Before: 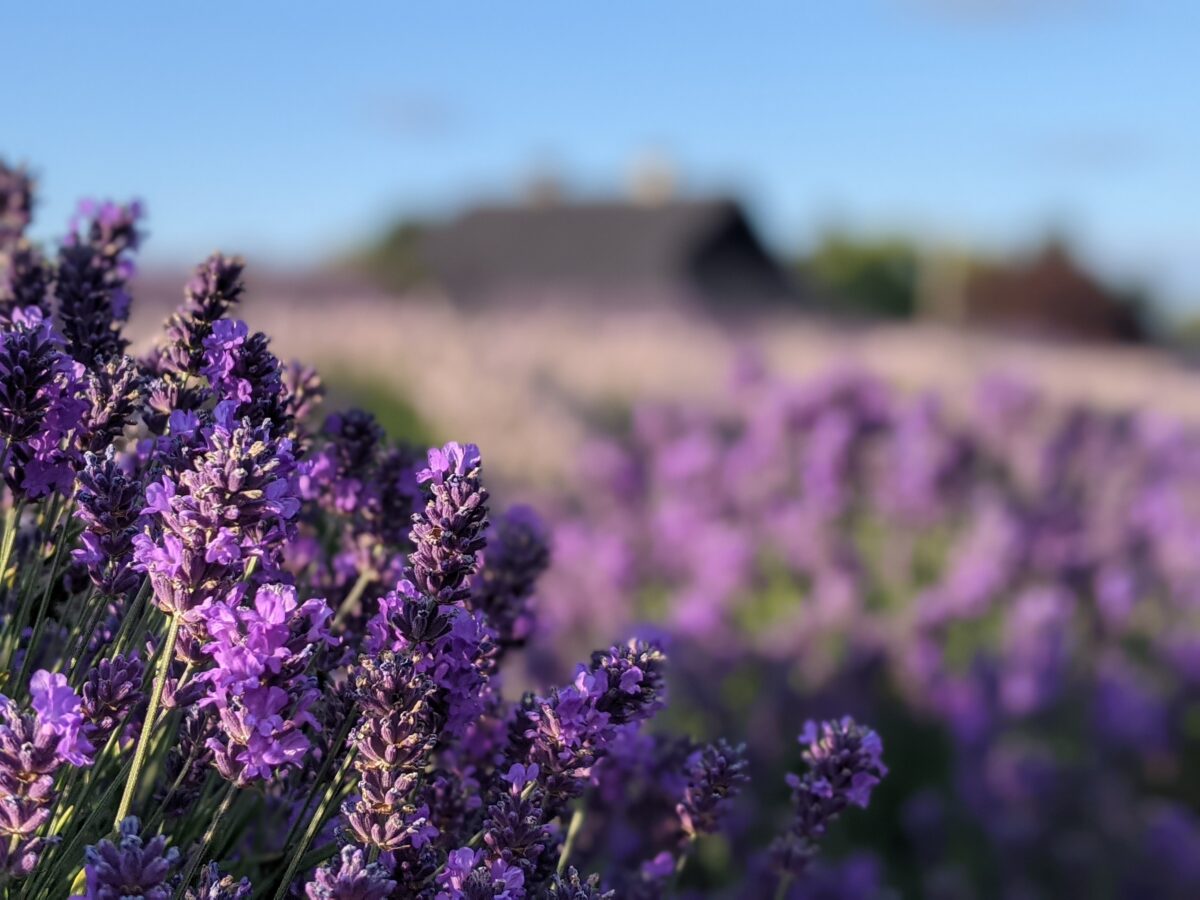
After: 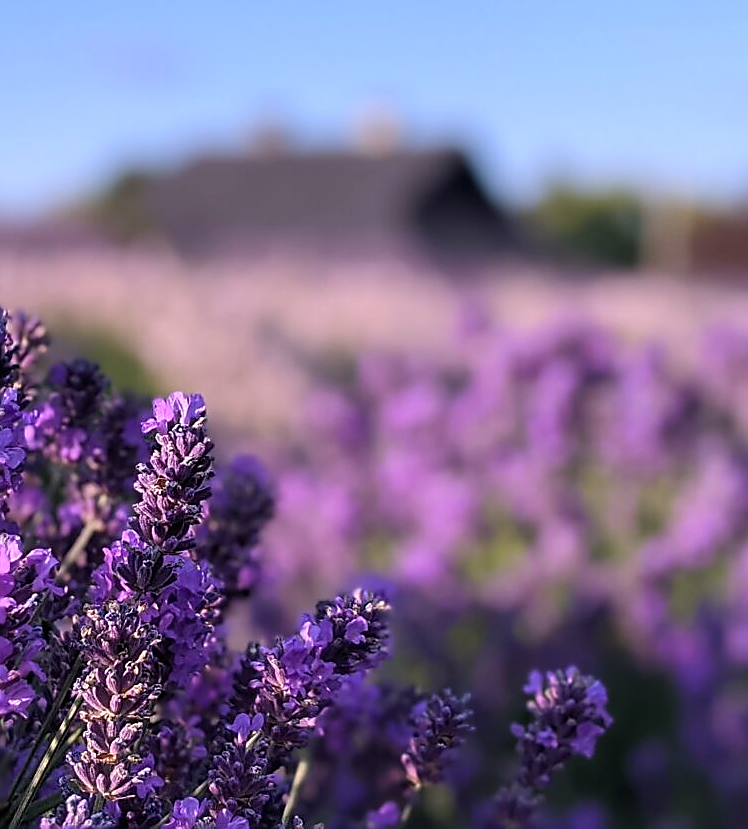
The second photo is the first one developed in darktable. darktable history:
crop and rotate: left 22.918%, top 5.629%, right 14.711%, bottom 2.247%
sharpen: radius 1.4, amount 1.25, threshold 0.7
shadows and highlights: radius 334.93, shadows 63.48, highlights 6.06, compress 87.7%, highlights color adjustment 39.73%, soften with gaussian
white balance: red 1.066, blue 1.119
